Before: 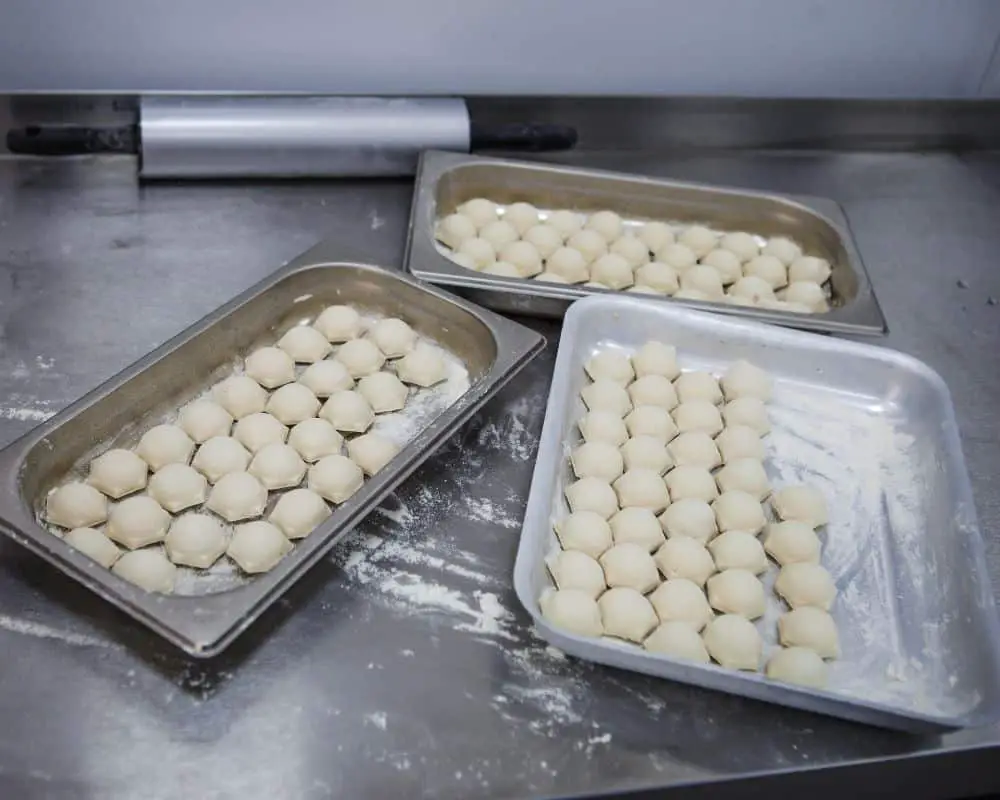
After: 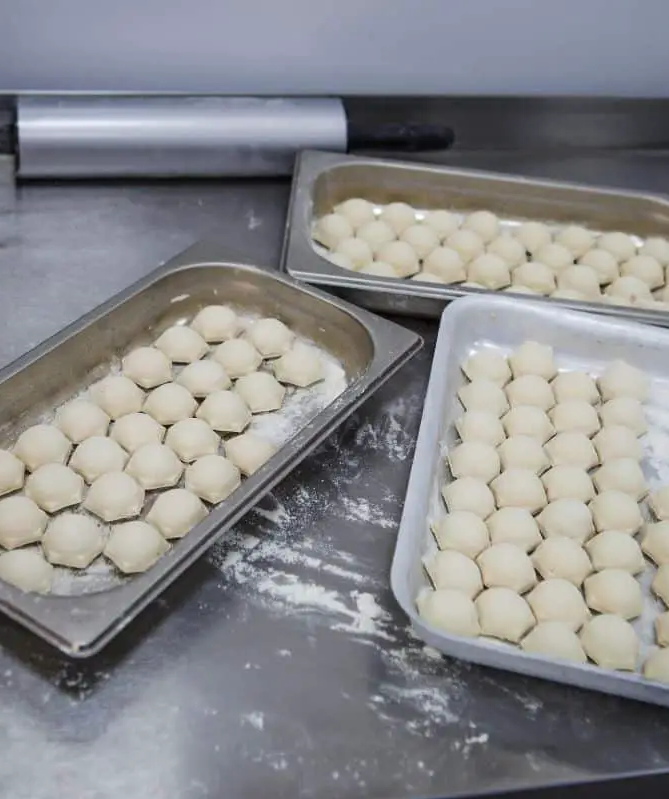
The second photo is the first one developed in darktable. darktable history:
crop and rotate: left 12.316%, right 20.717%
